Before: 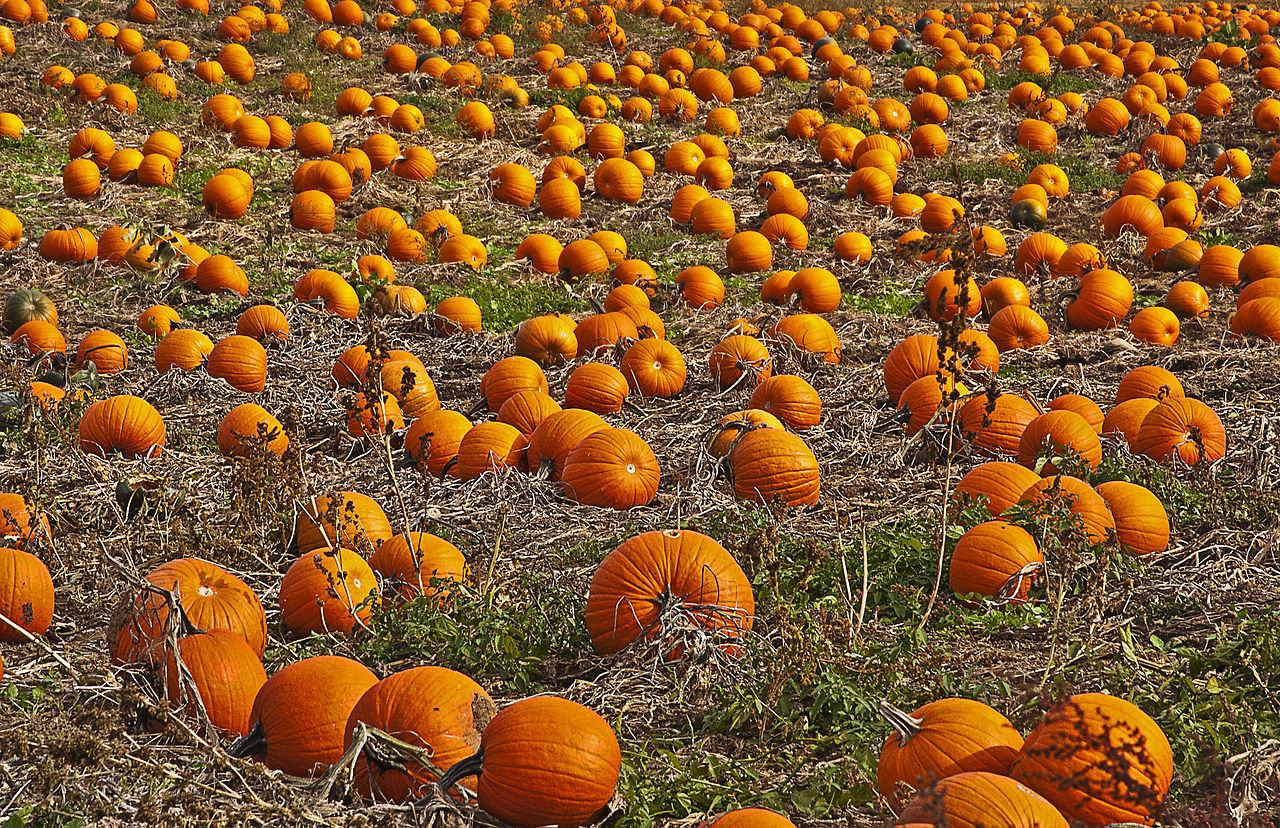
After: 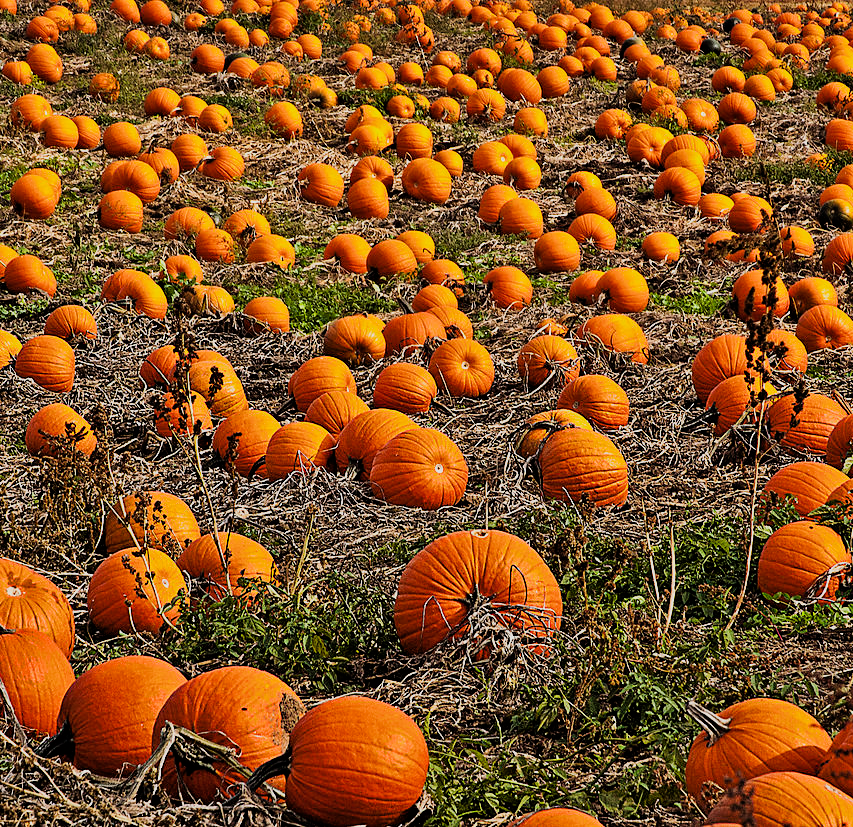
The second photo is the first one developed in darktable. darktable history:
crop and rotate: left 15.055%, right 18.278%
filmic rgb: black relative exposure -5 EV, hardness 2.88, contrast 1.3, highlights saturation mix -30%
